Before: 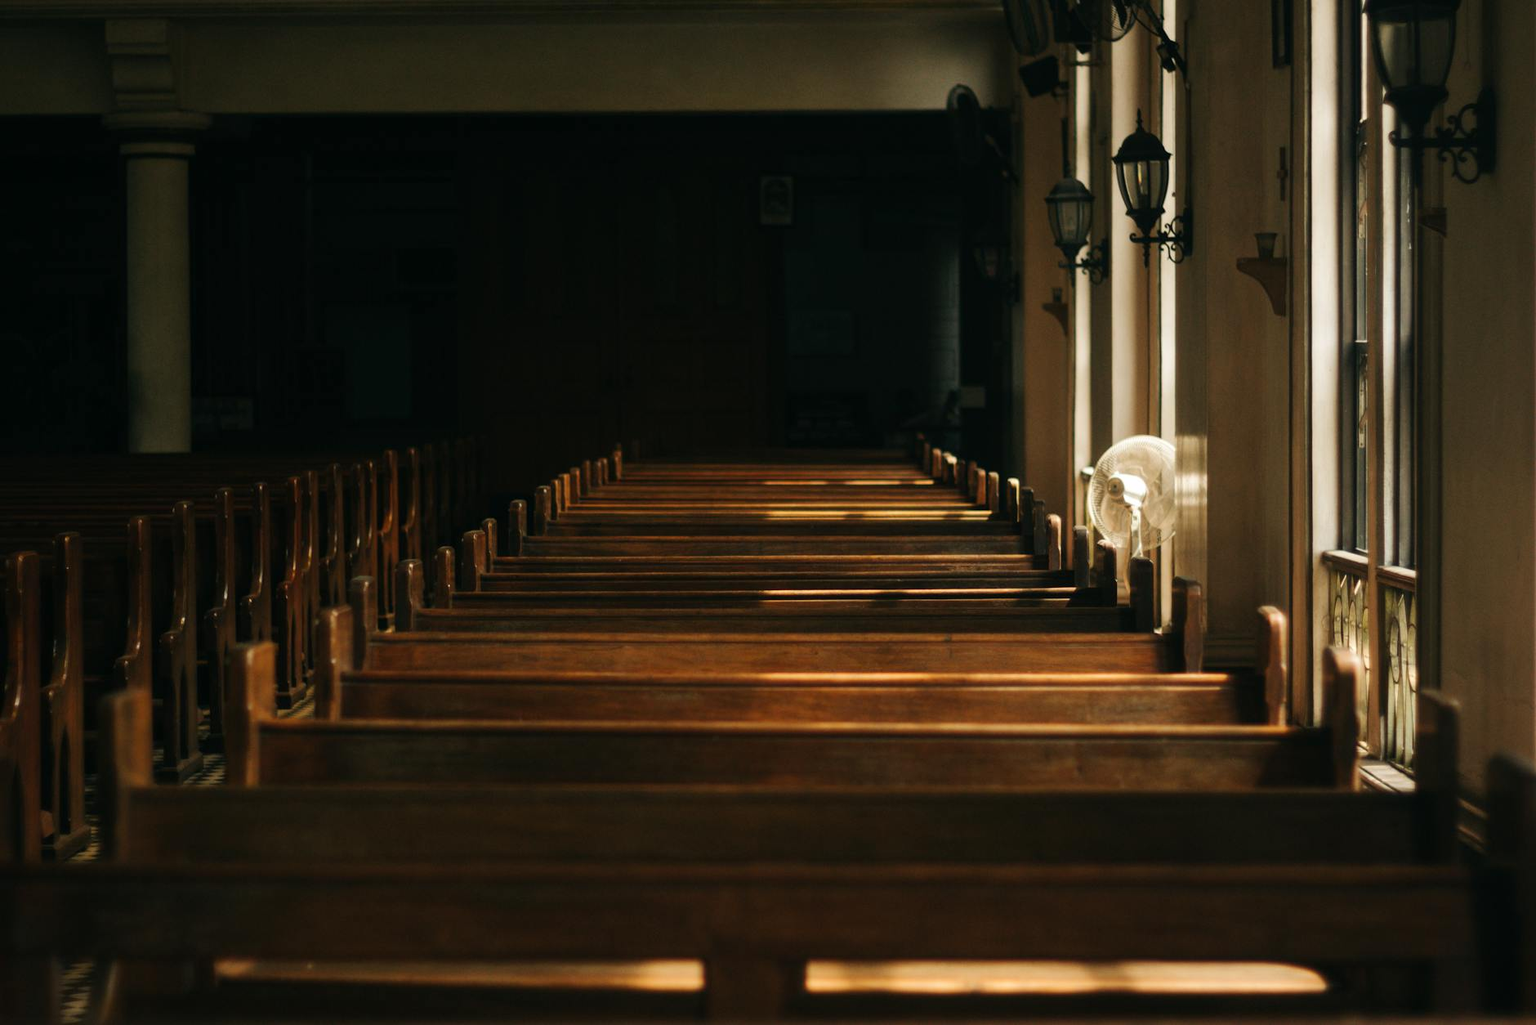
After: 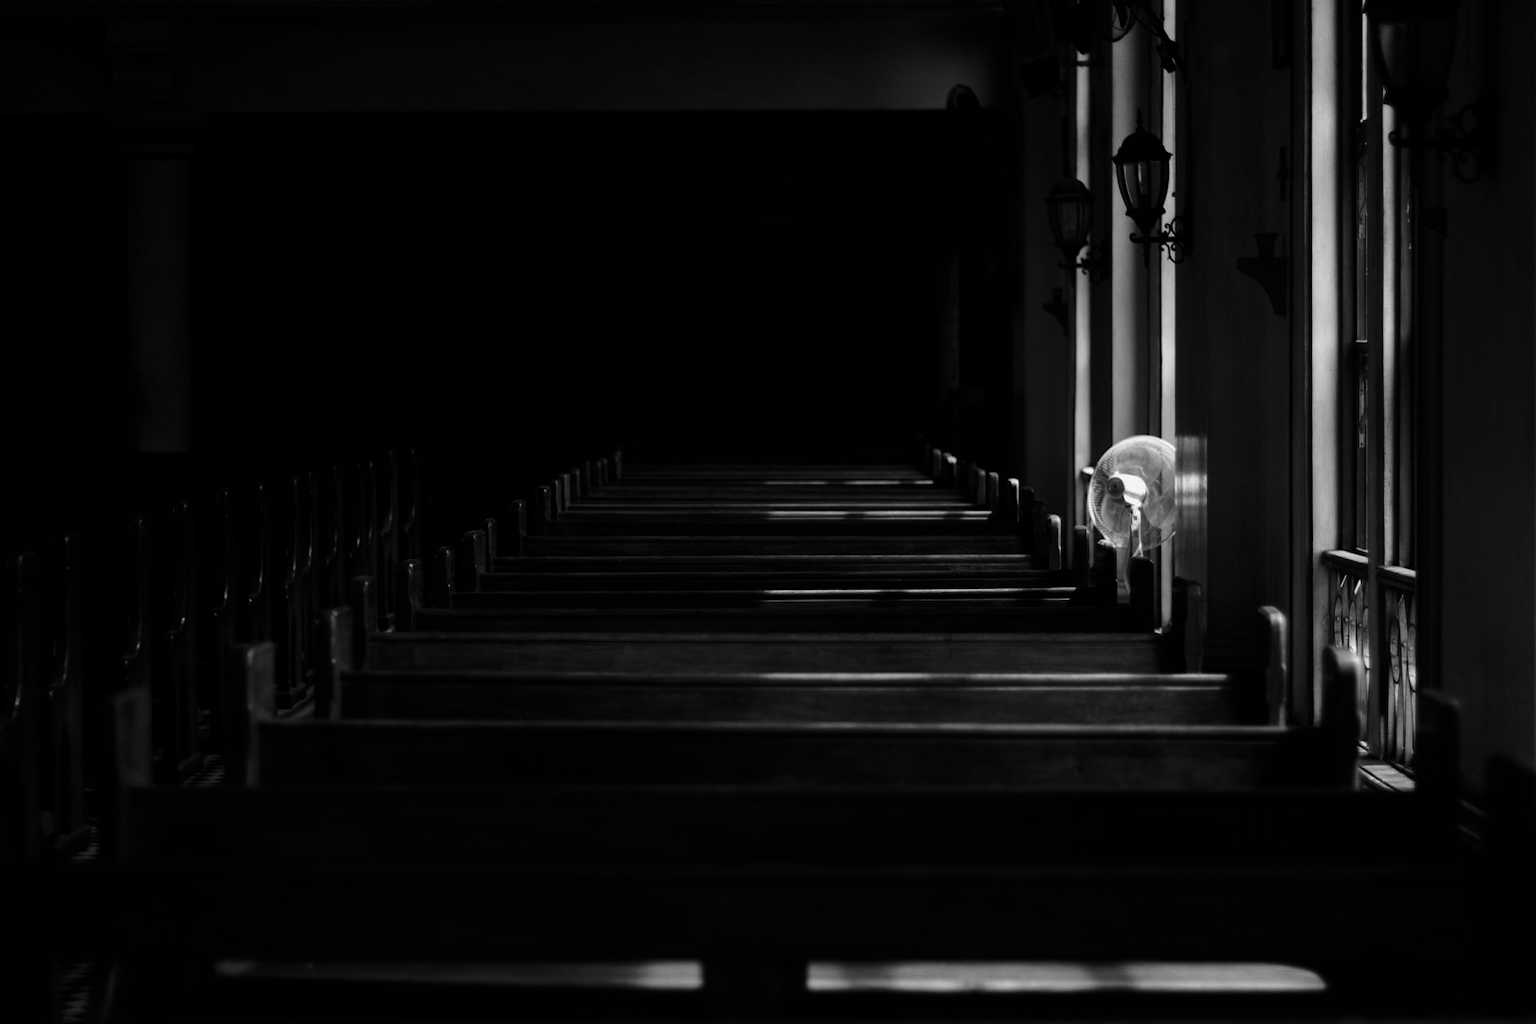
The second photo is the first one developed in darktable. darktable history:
contrast brightness saturation: contrast -0.029, brightness -0.595, saturation -0.99
